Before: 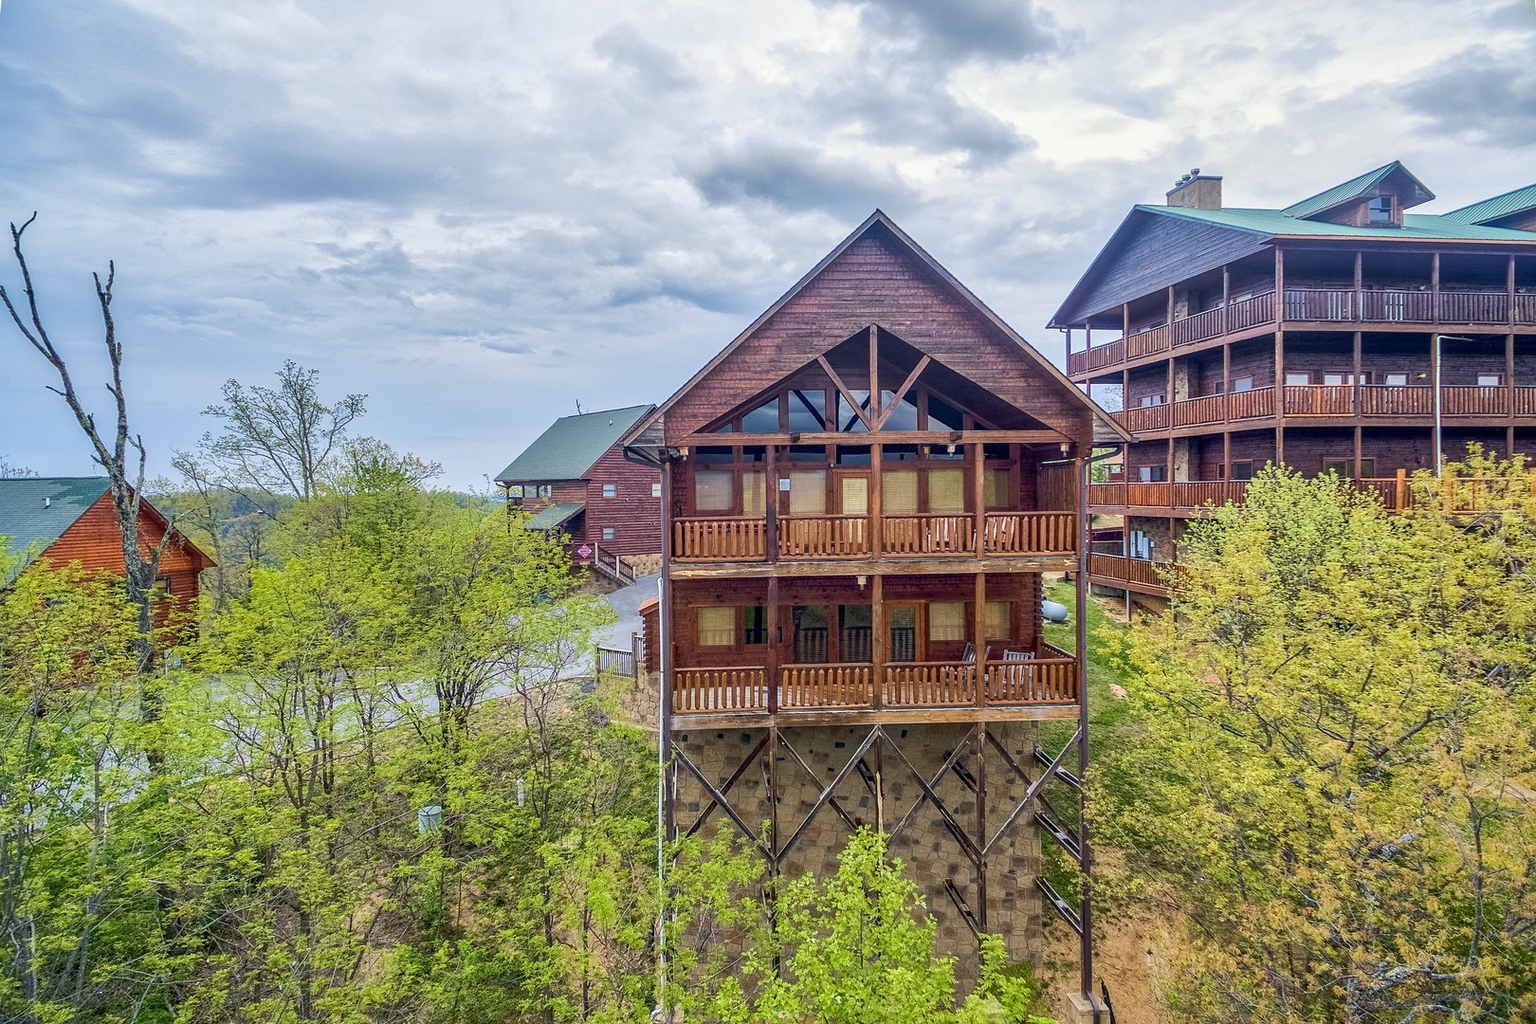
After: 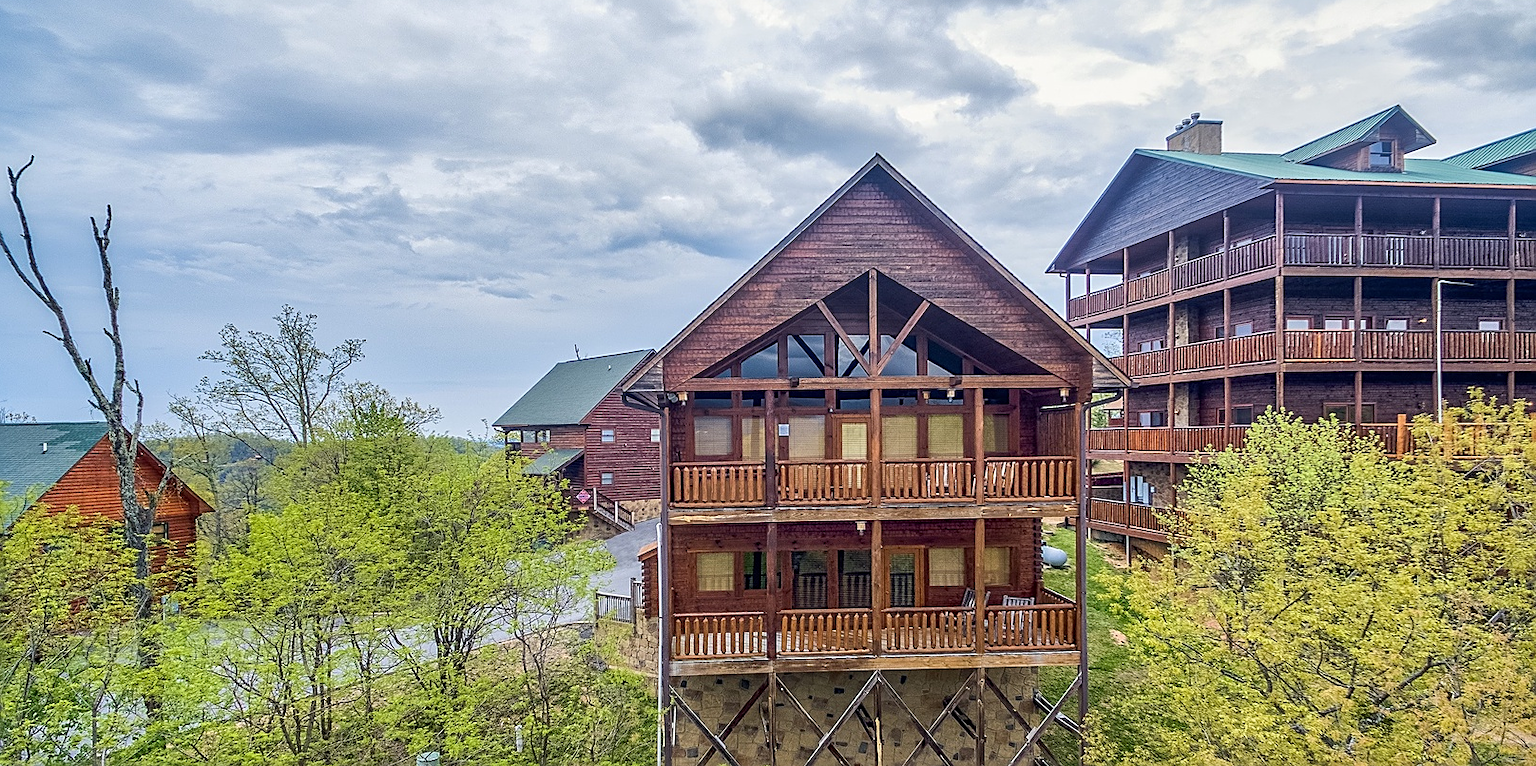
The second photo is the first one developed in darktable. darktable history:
crop: left 0.194%, top 5.545%, bottom 19.77%
sharpen: on, module defaults
